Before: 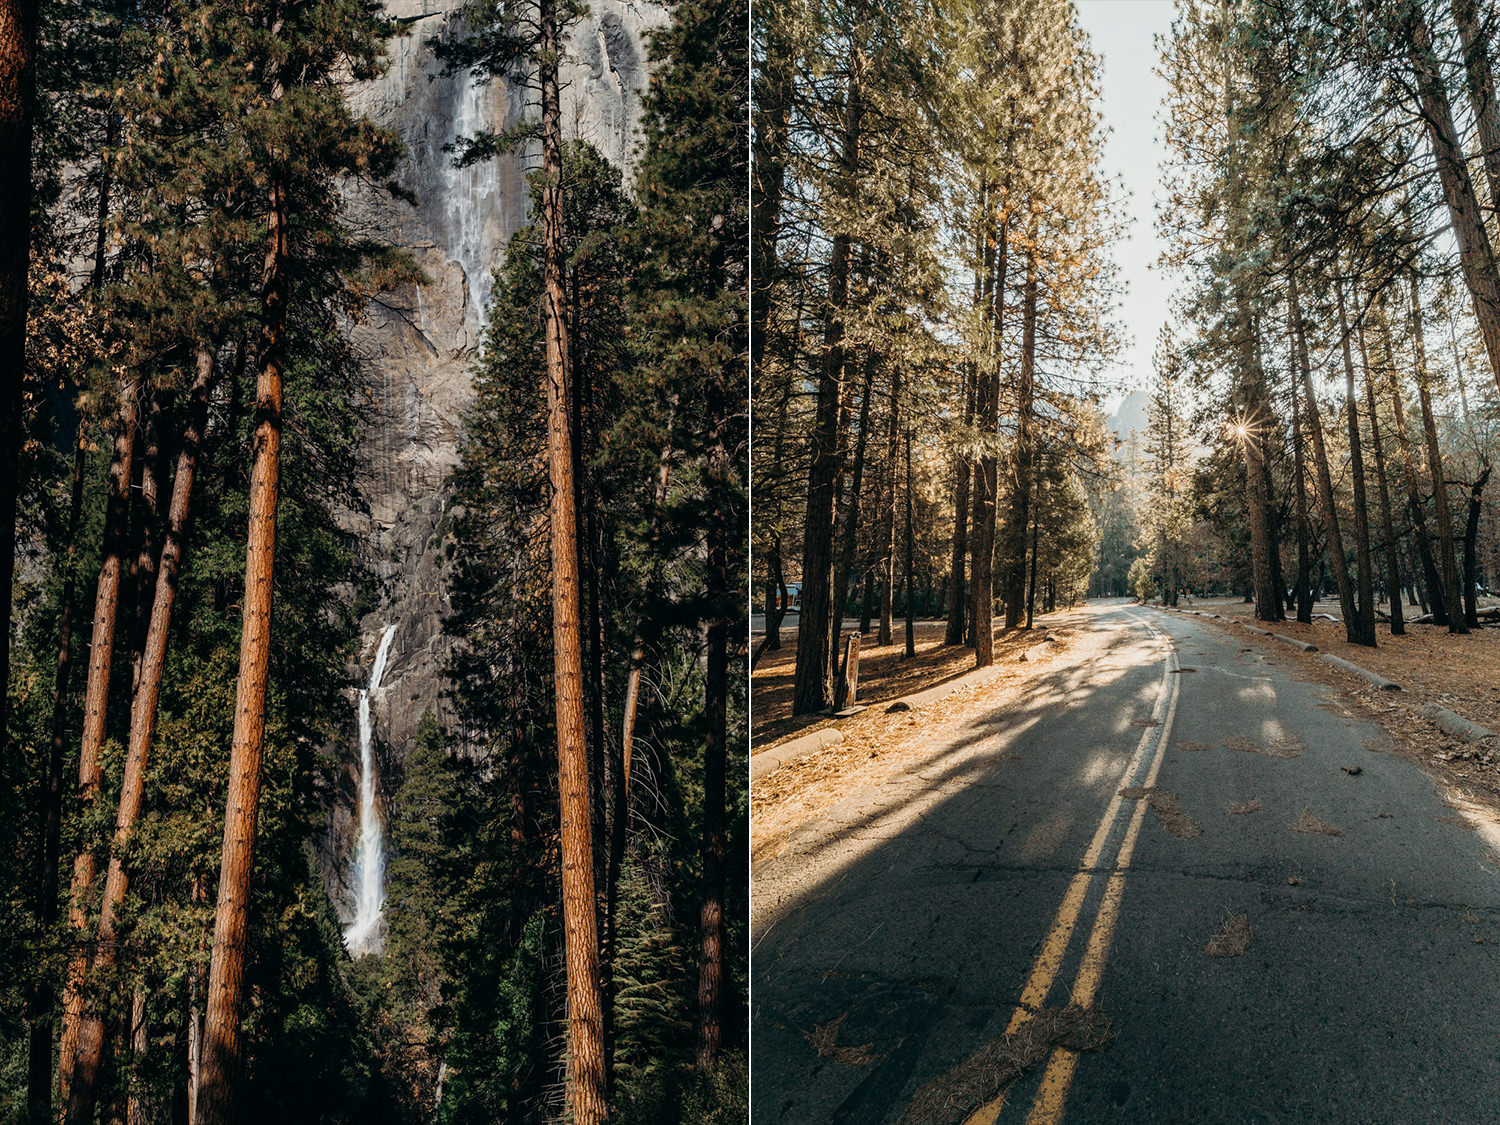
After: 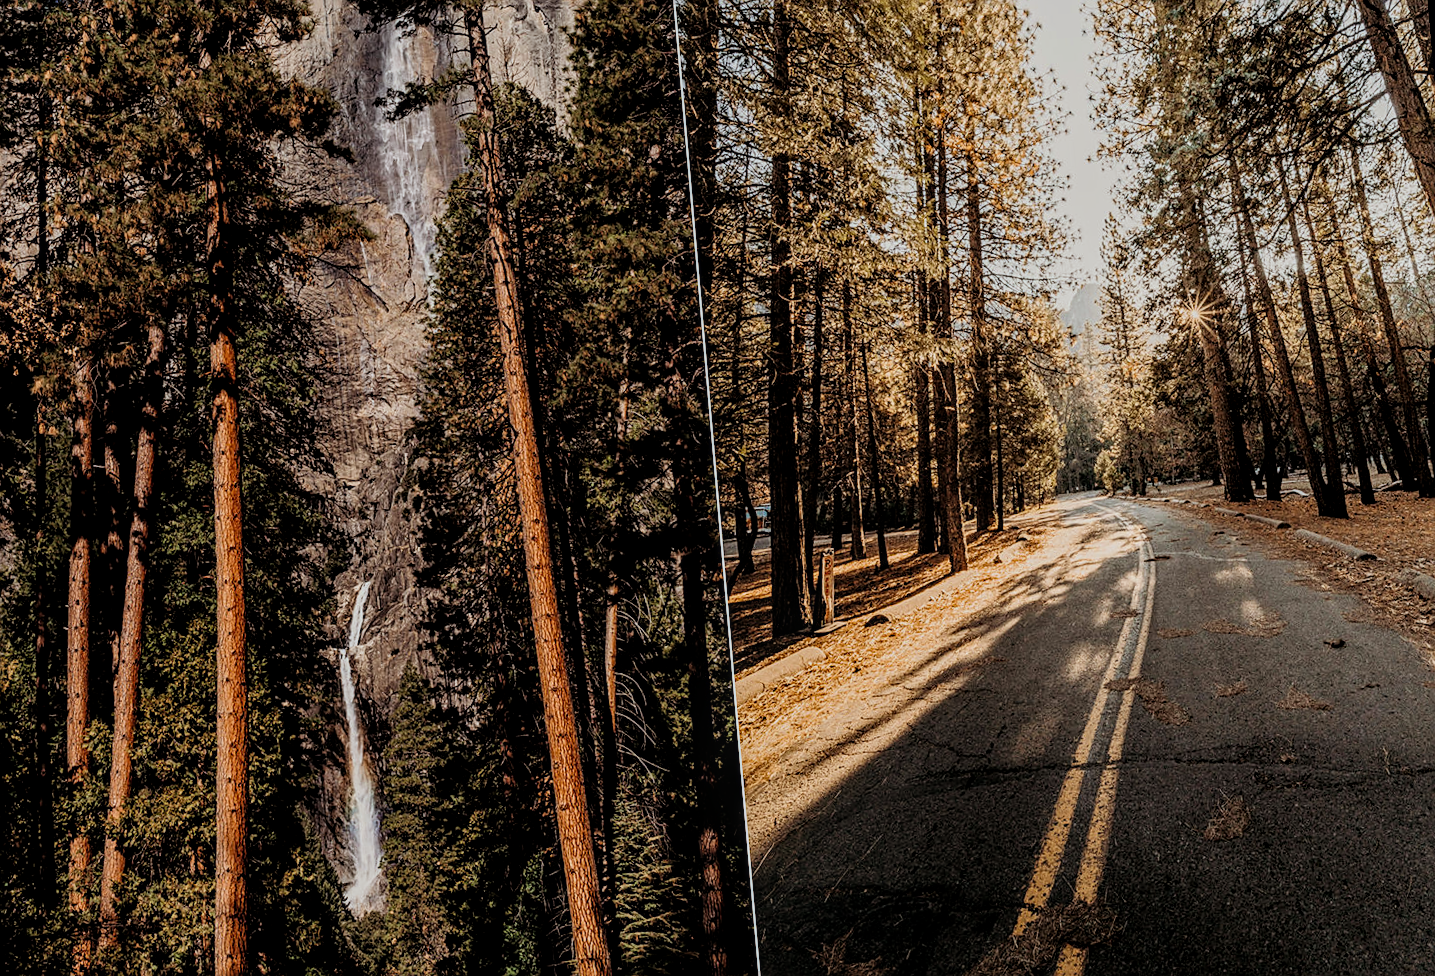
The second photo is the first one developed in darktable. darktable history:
local contrast: on, module defaults
tone equalizer: on, module defaults
sharpen: on, module defaults
filmic rgb: black relative exposure -7.65 EV, white relative exposure 4.56 EV, hardness 3.61, color science v6 (2022)
rgb levels: mode RGB, independent channels, levels [[0, 0.5, 1], [0, 0.521, 1], [0, 0.536, 1]]
rotate and perspective: rotation -5°, crop left 0.05, crop right 0.952, crop top 0.11, crop bottom 0.89
levels: levels [0, 0.498, 1]
